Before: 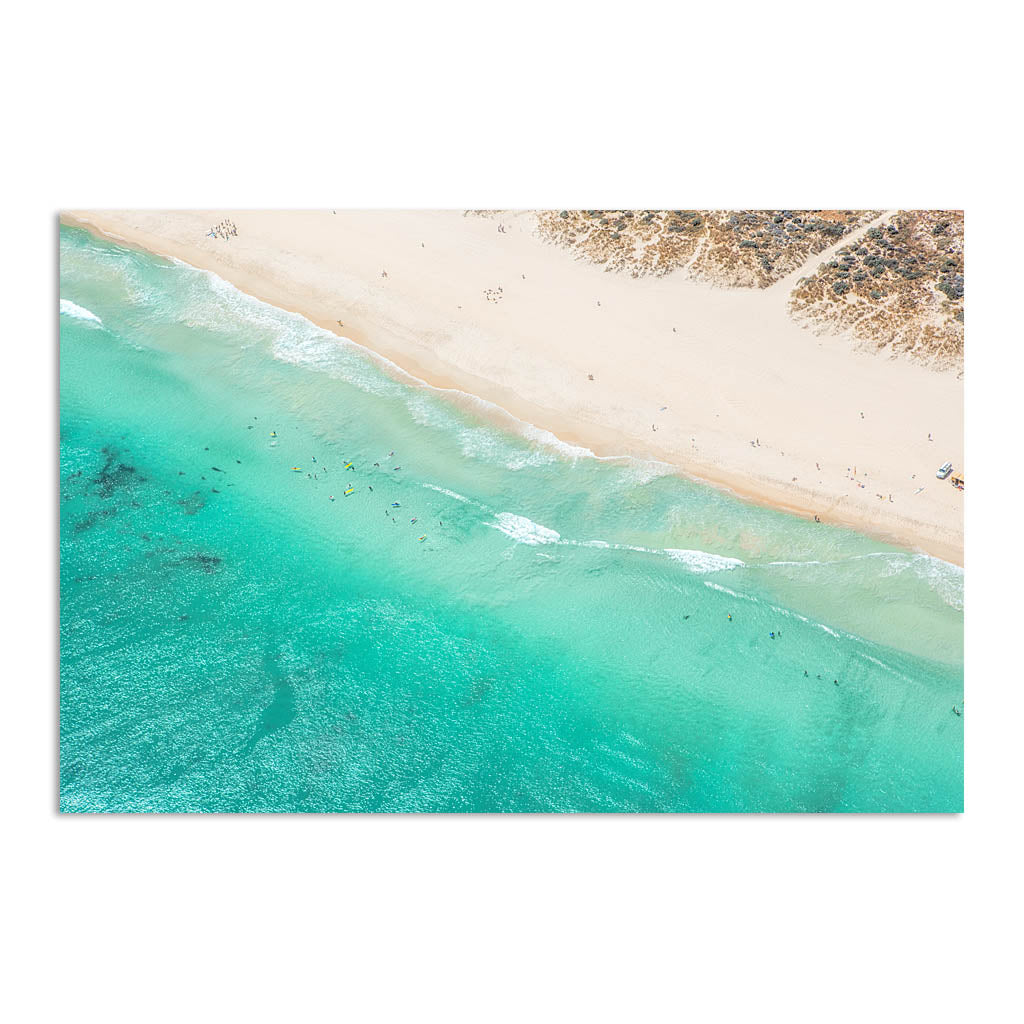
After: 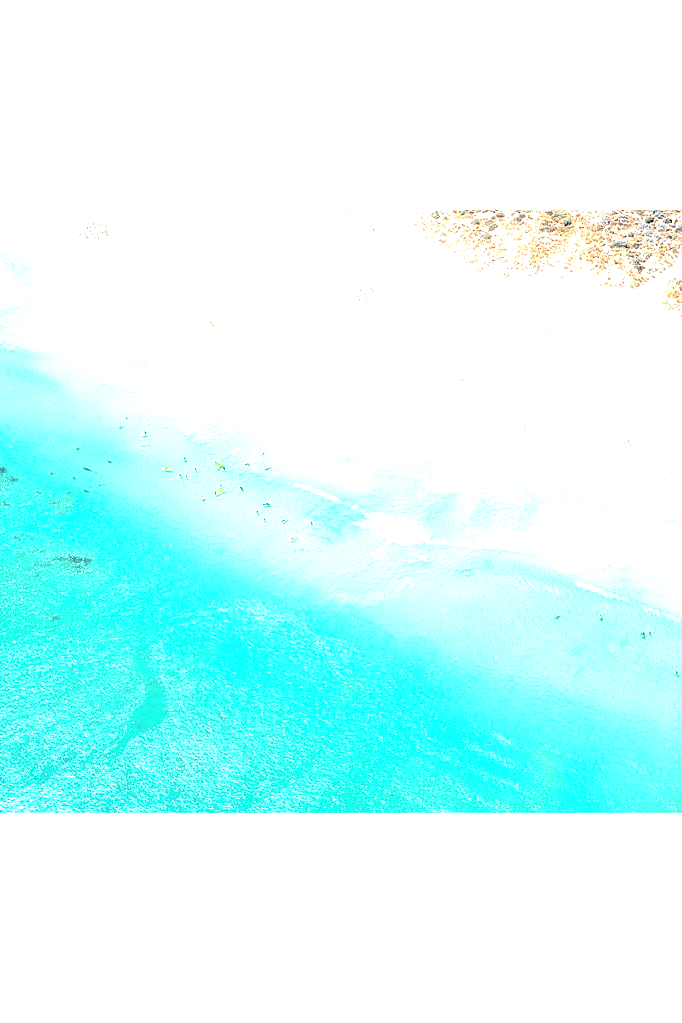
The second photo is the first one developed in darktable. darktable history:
crop and rotate: left 12.648%, right 20.685%
exposure: exposure 1.5 EV, compensate highlight preservation false
